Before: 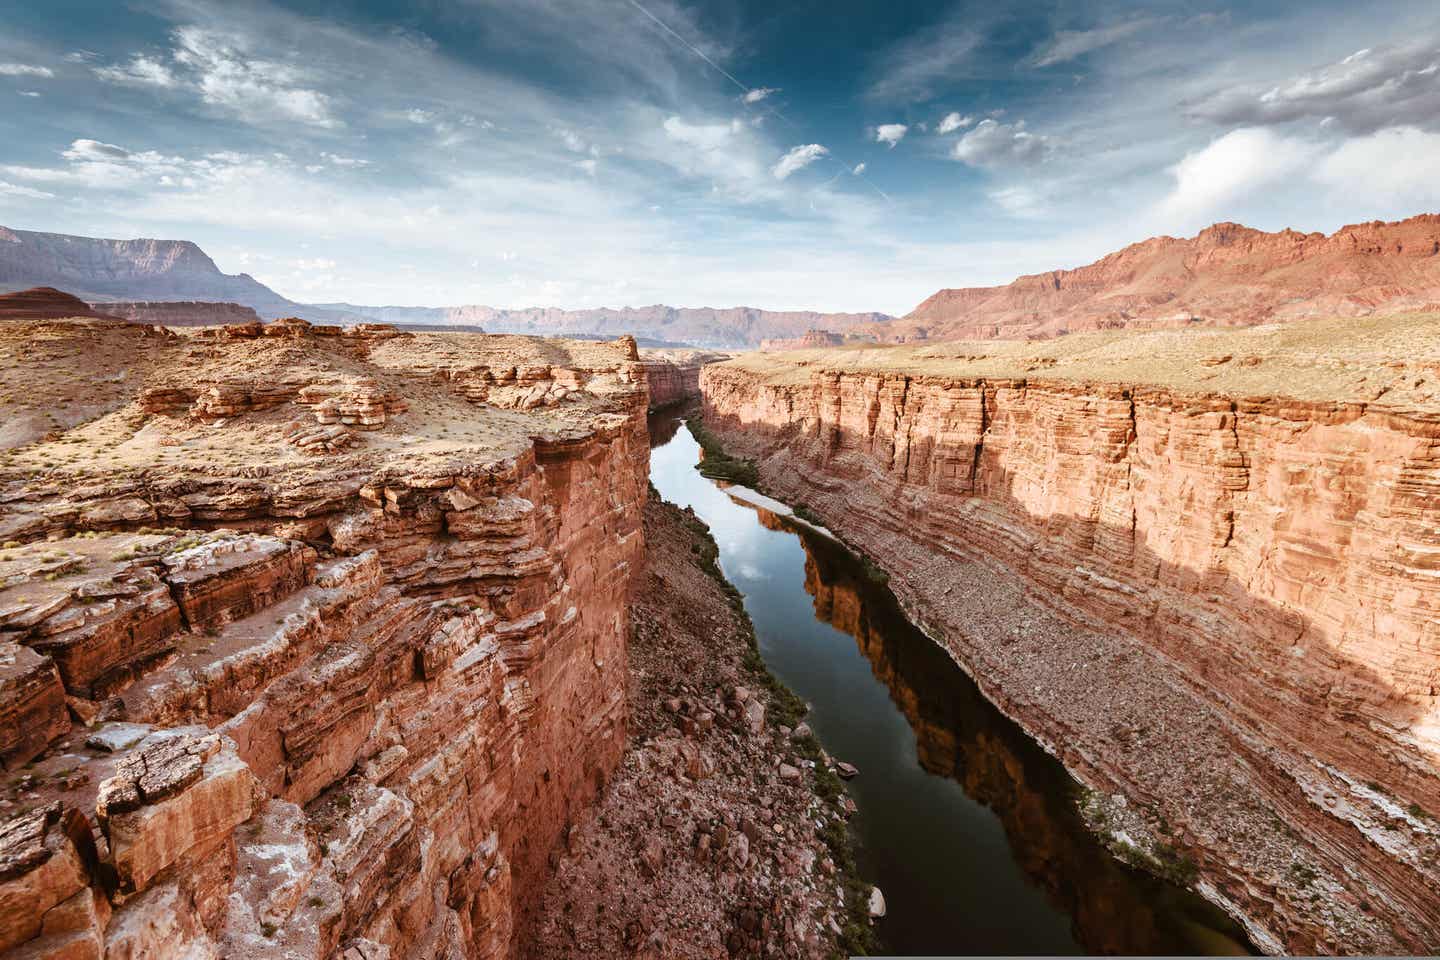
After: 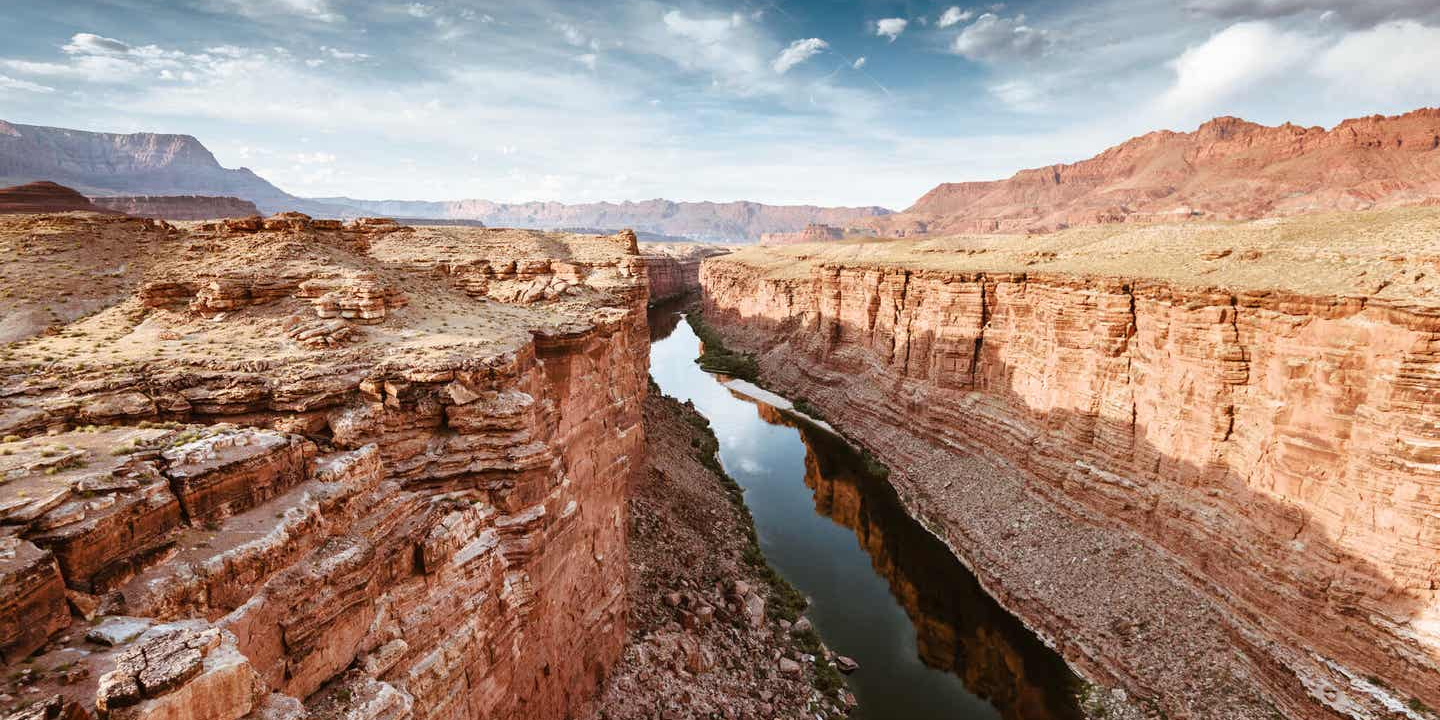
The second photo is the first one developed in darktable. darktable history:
crop: top 11.052%, bottom 13.896%
